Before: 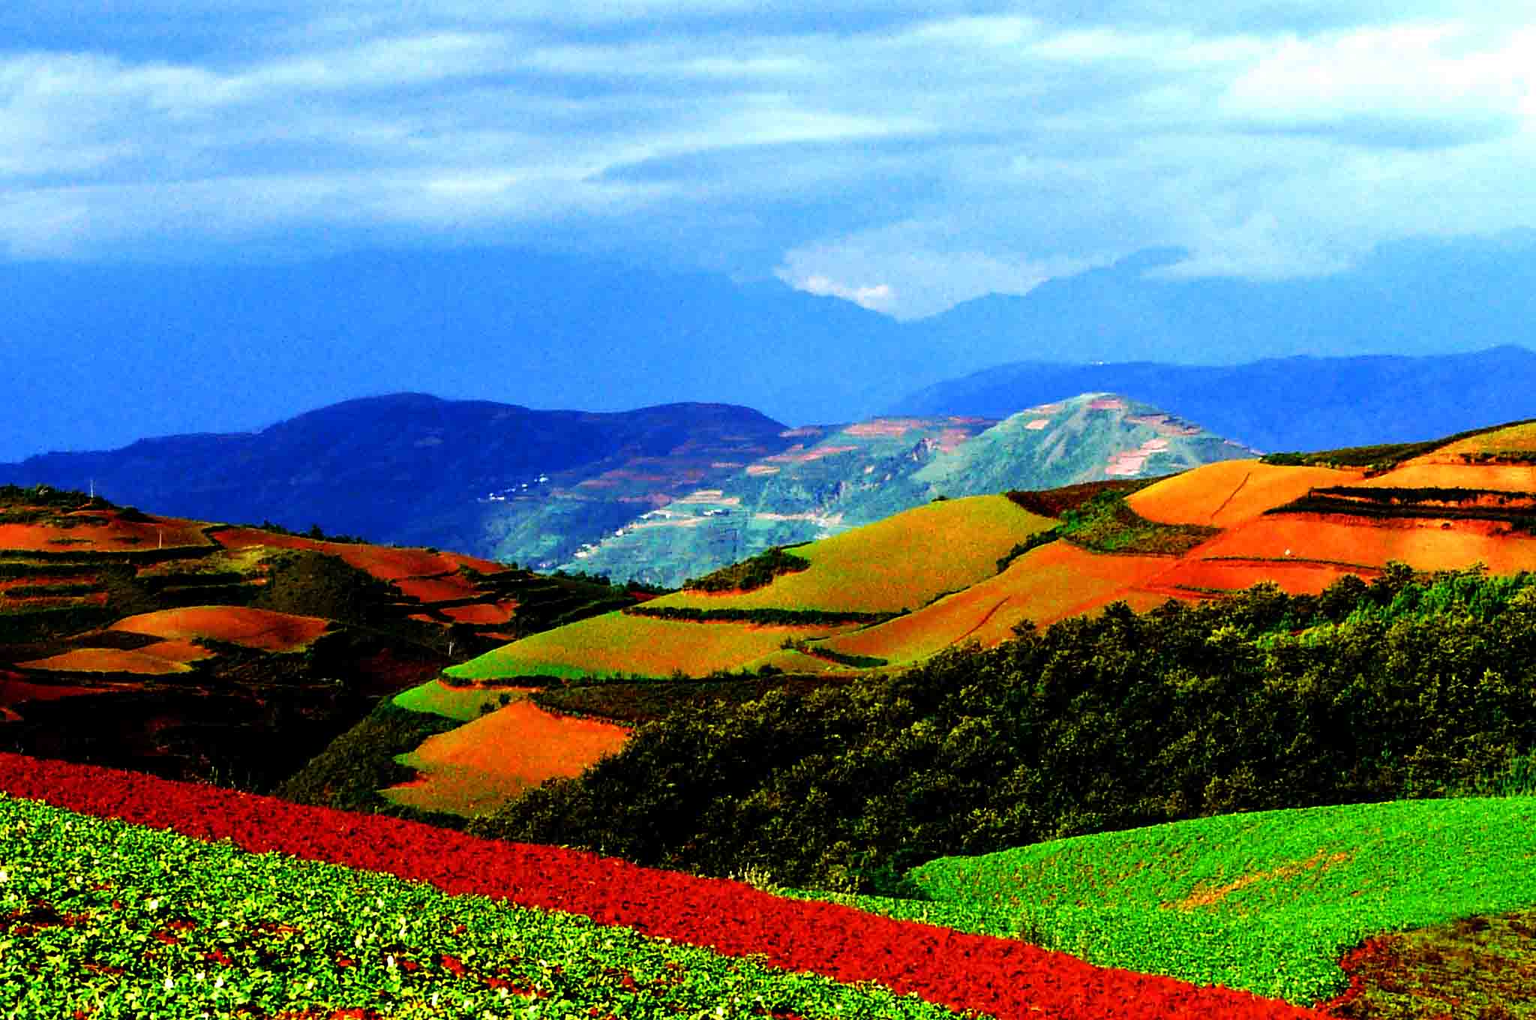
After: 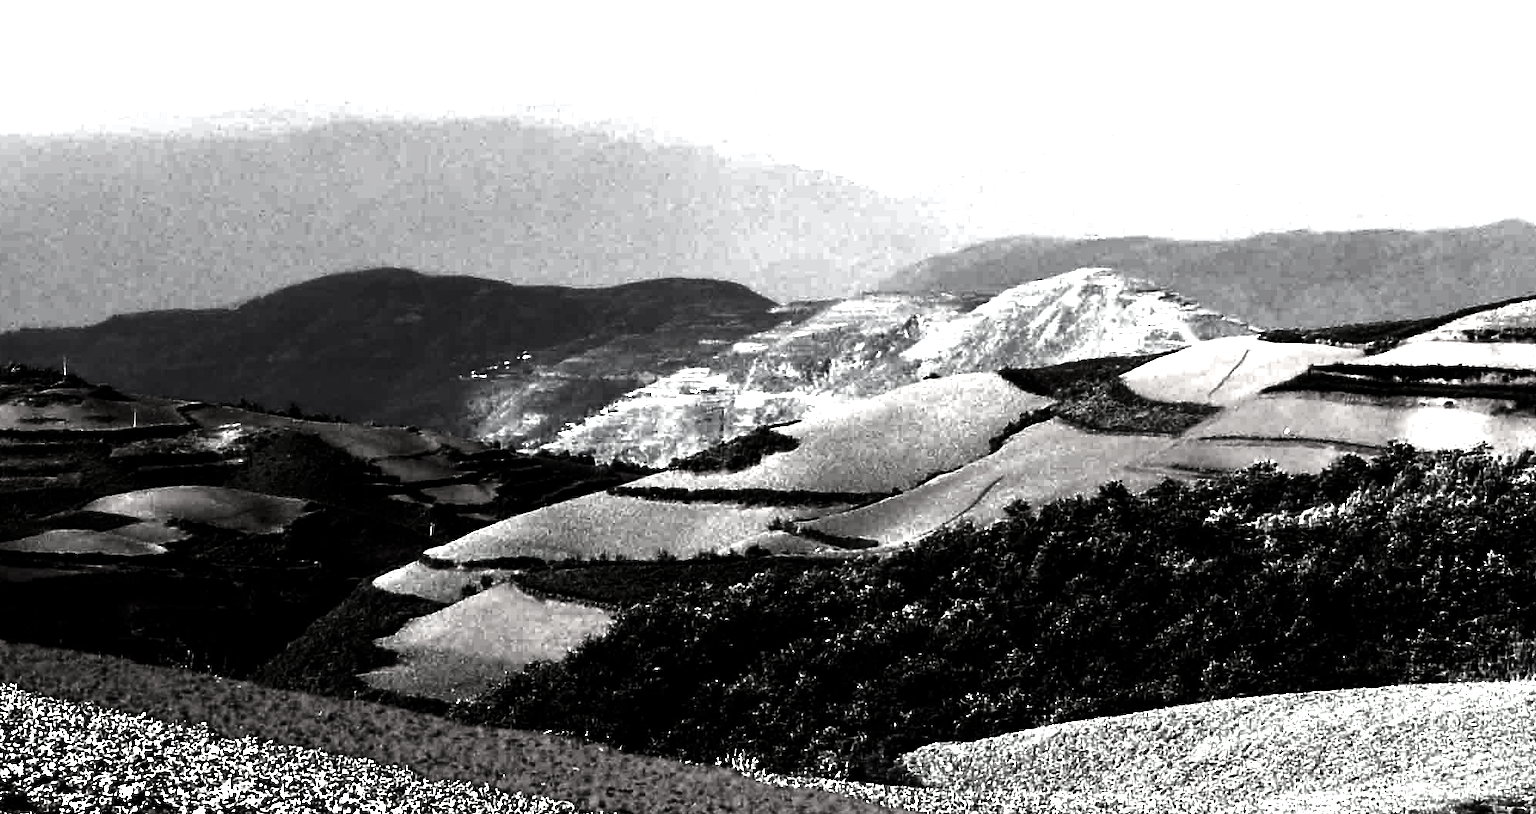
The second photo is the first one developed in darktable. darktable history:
contrast brightness saturation: contrast -0.04, brightness -0.596, saturation -0.987
crop and rotate: left 1.897%, top 12.816%, right 0.245%, bottom 8.959%
exposure: black level correction 0, exposure 1.456 EV, compensate highlight preservation false
